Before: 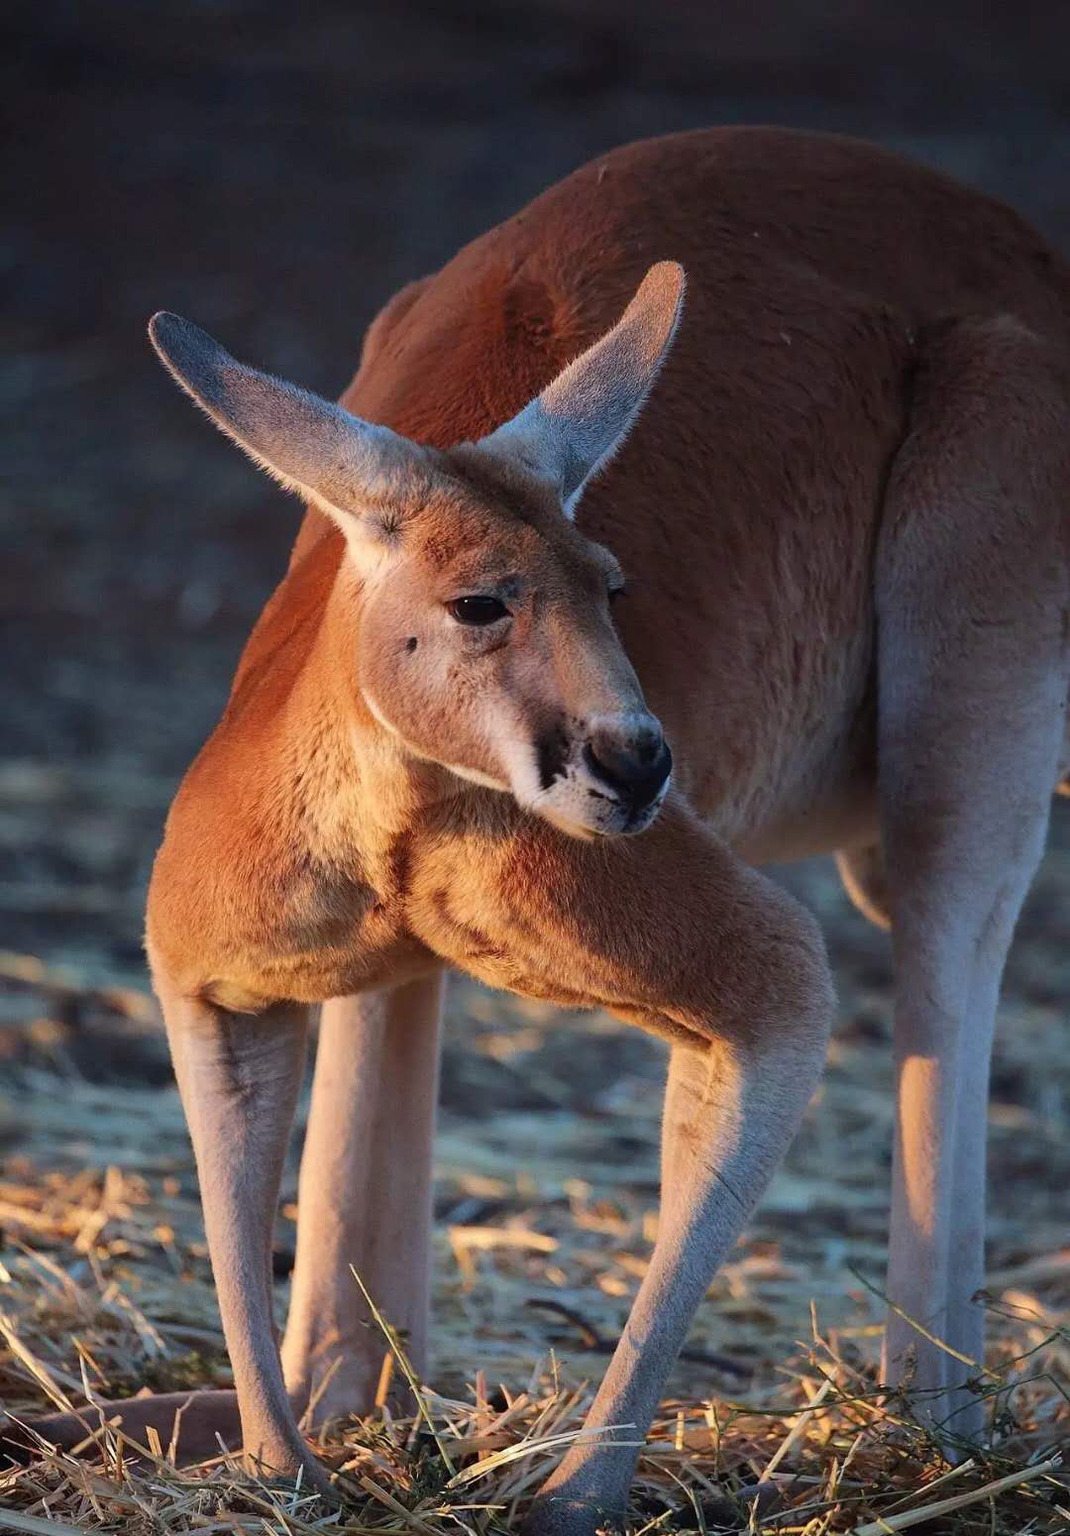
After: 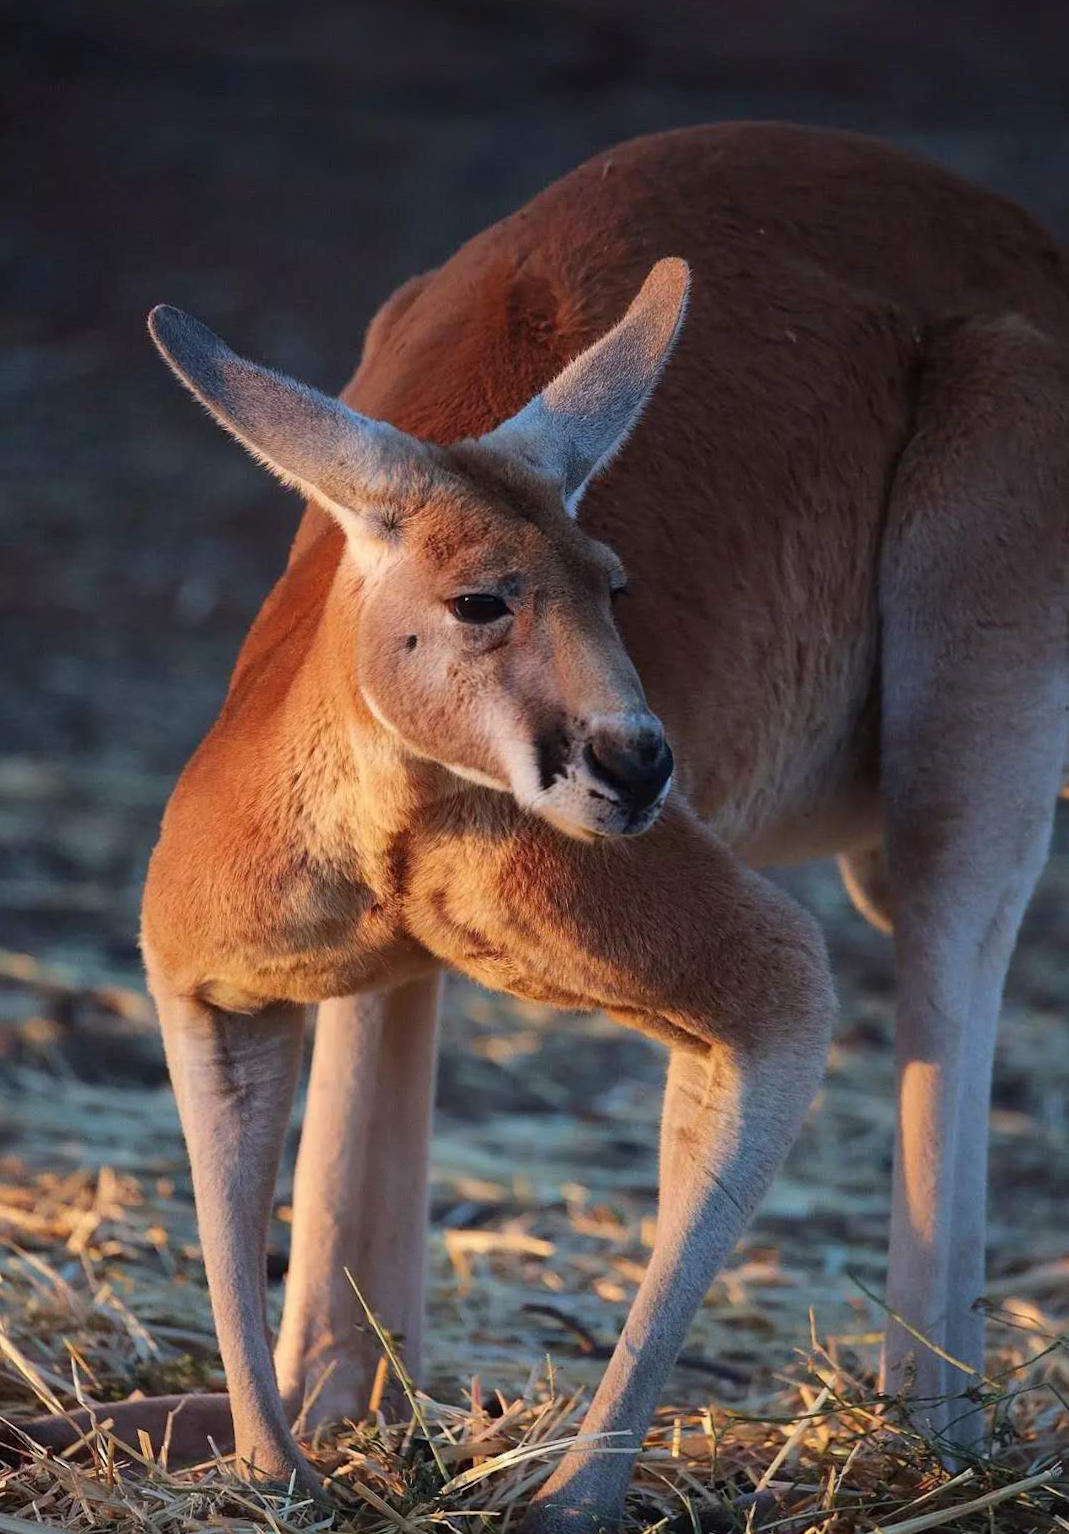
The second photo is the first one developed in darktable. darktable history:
crop and rotate: angle -0.409°
